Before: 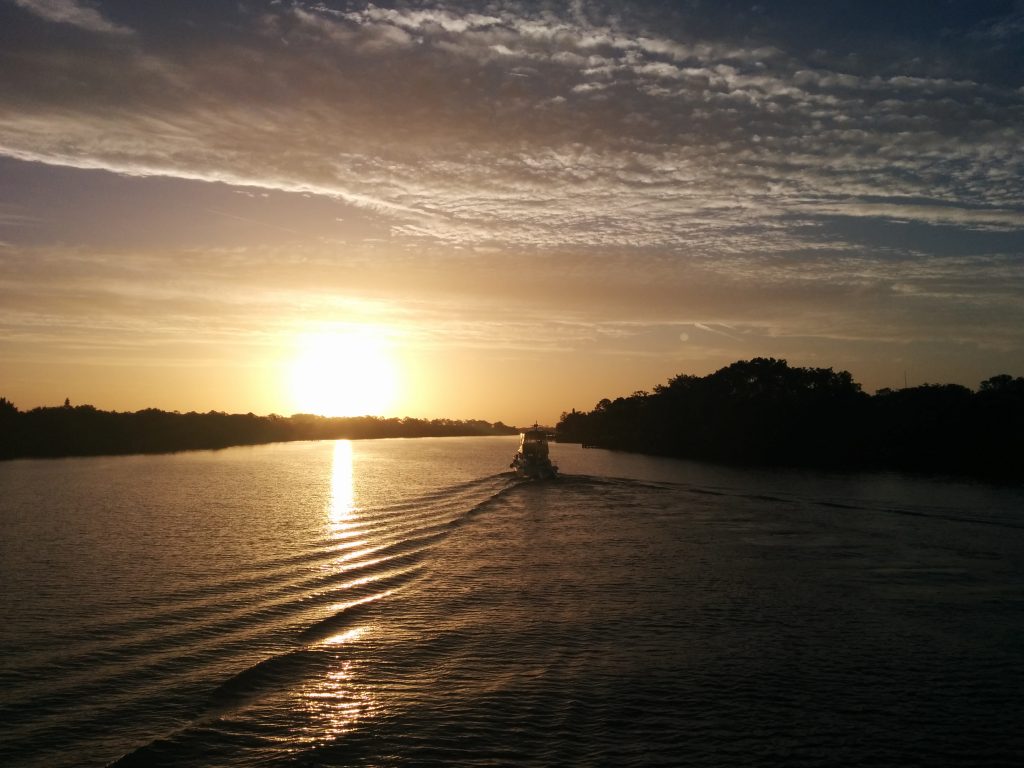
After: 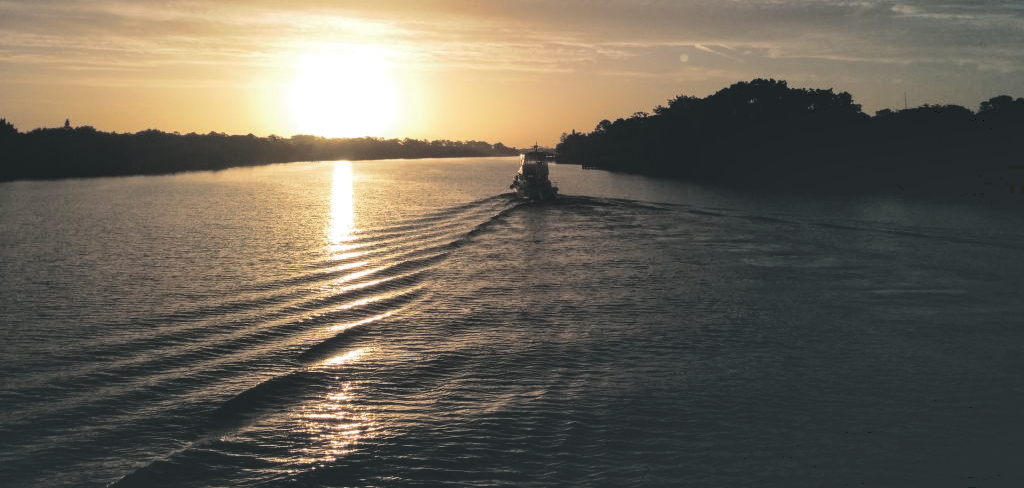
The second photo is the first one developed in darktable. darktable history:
shadows and highlights: shadows color adjustment 97.66%, soften with gaussian
local contrast: on, module defaults
tone curve: curves: ch0 [(0, 0) (0.003, 0.128) (0.011, 0.133) (0.025, 0.133) (0.044, 0.141) (0.069, 0.152) (0.1, 0.169) (0.136, 0.201) (0.177, 0.239) (0.224, 0.294) (0.277, 0.358) (0.335, 0.428) (0.399, 0.488) (0.468, 0.55) (0.543, 0.611) (0.623, 0.678) (0.709, 0.755) (0.801, 0.843) (0.898, 0.91) (1, 1)], preserve colors none
split-toning: shadows › hue 201.6°, shadows › saturation 0.16, highlights › hue 50.4°, highlights › saturation 0.2, balance -49.9
crop and rotate: top 36.435%
